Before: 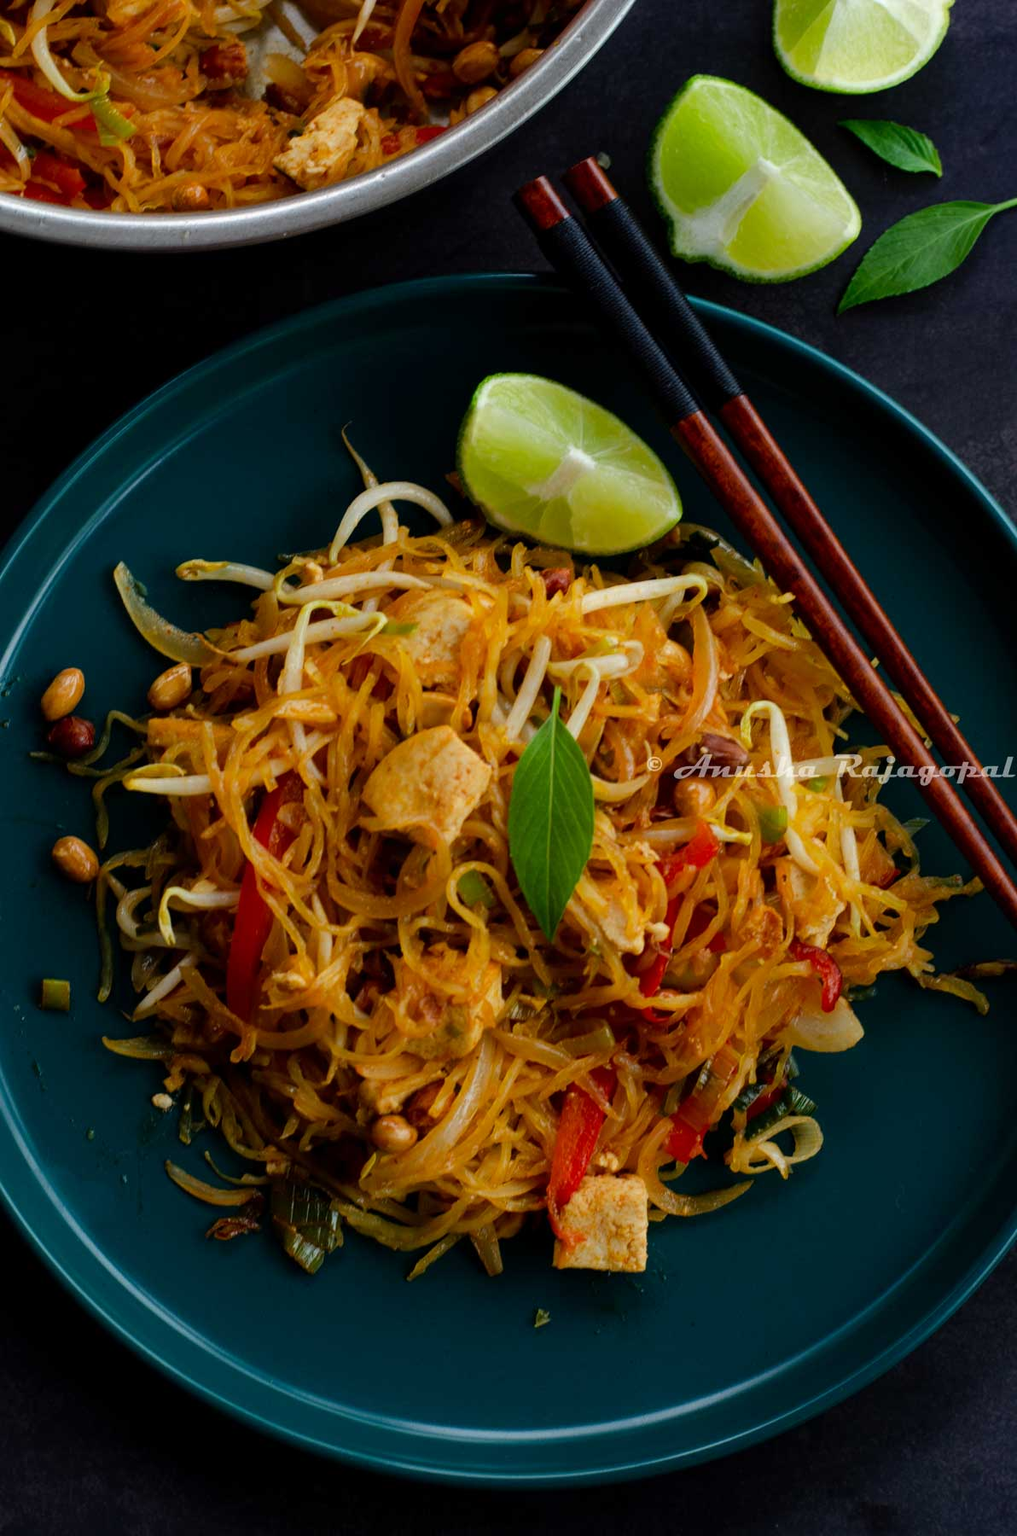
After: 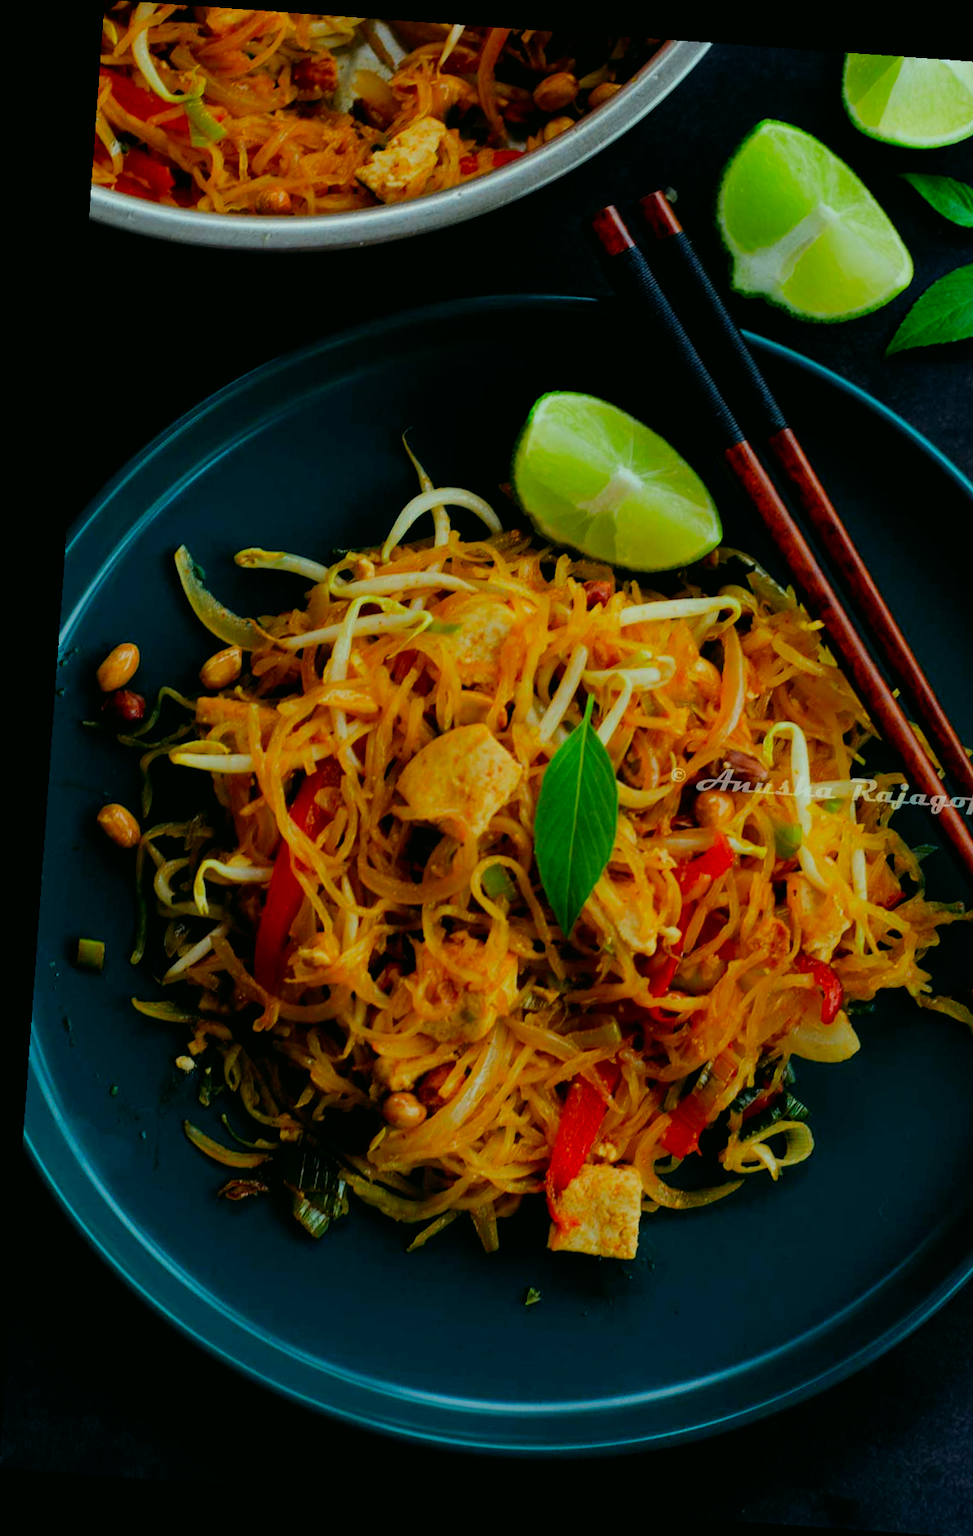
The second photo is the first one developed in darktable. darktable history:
filmic rgb: black relative exposure -7.65 EV, white relative exposure 4.56 EV, hardness 3.61
crop: right 9.509%, bottom 0.031%
color correction: highlights a* -7.33, highlights b* 1.26, shadows a* -3.55, saturation 1.4
rotate and perspective: rotation 4.1°, automatic cropping off
